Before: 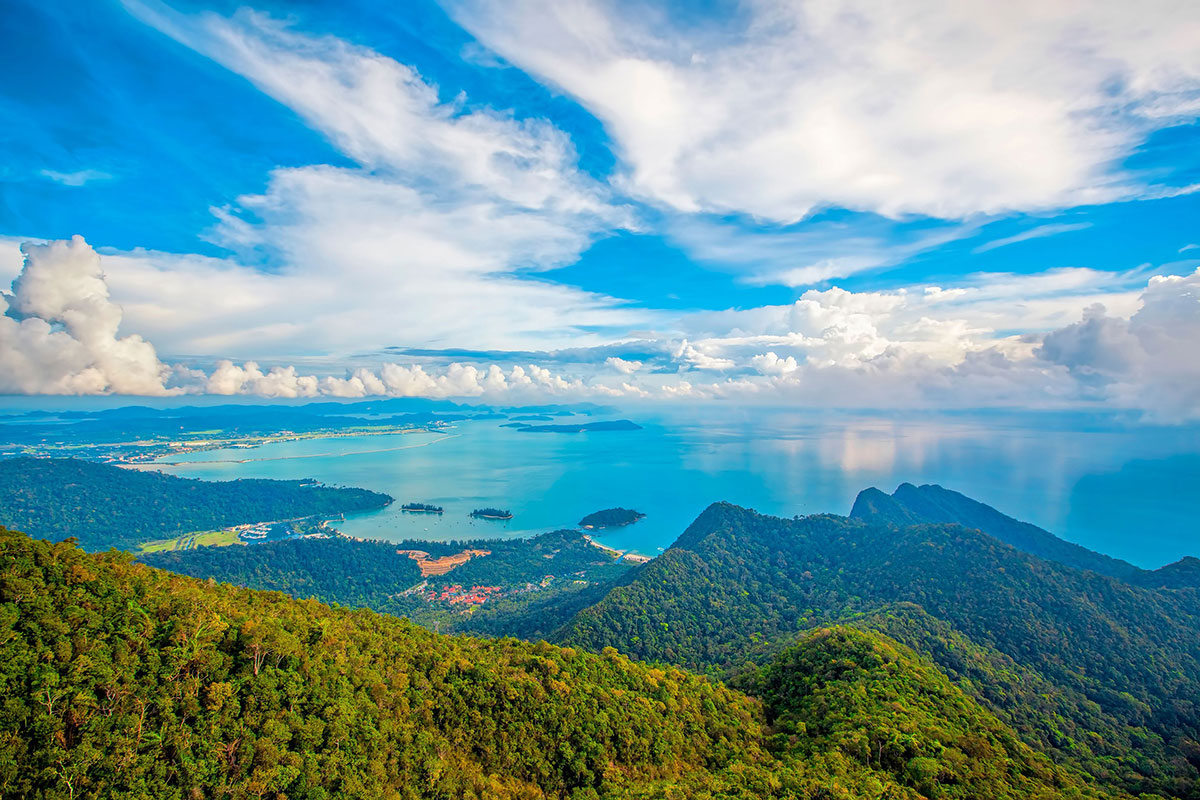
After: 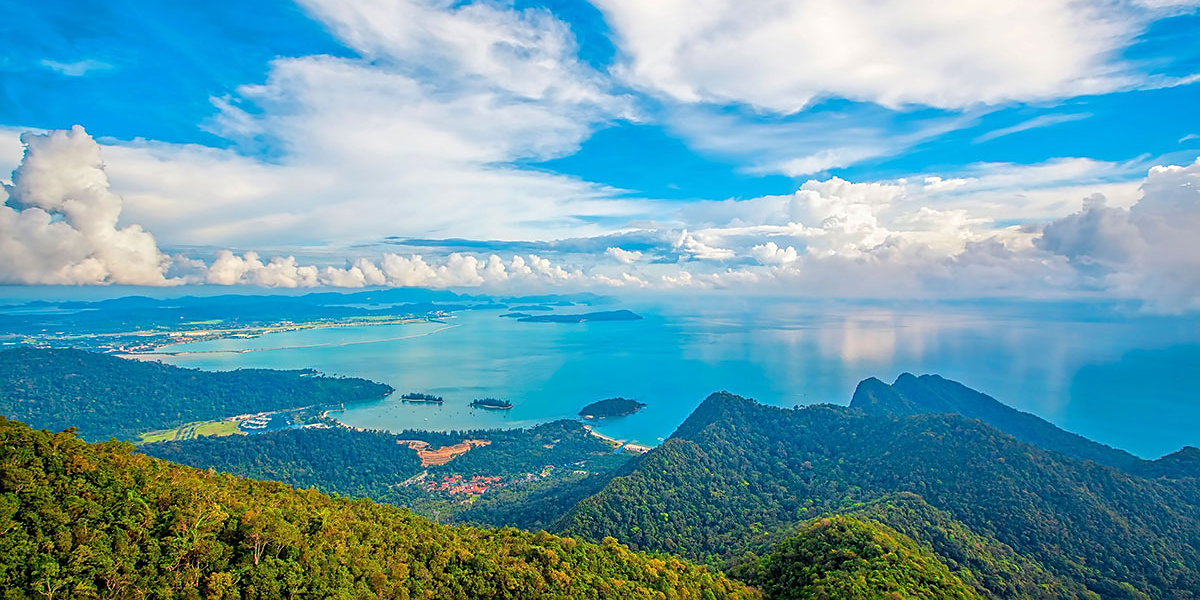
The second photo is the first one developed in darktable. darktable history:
sharpen: radius 1.864, amount 0.398, threshold 1.271
crop: top 13.819%, bottom 11.169%
